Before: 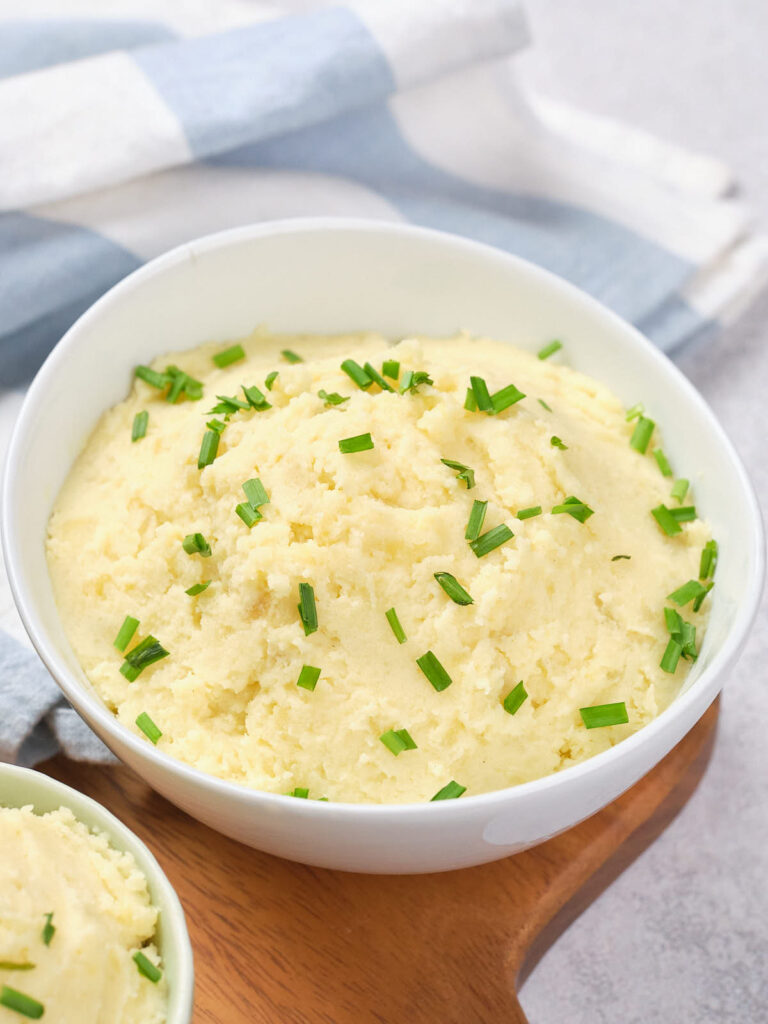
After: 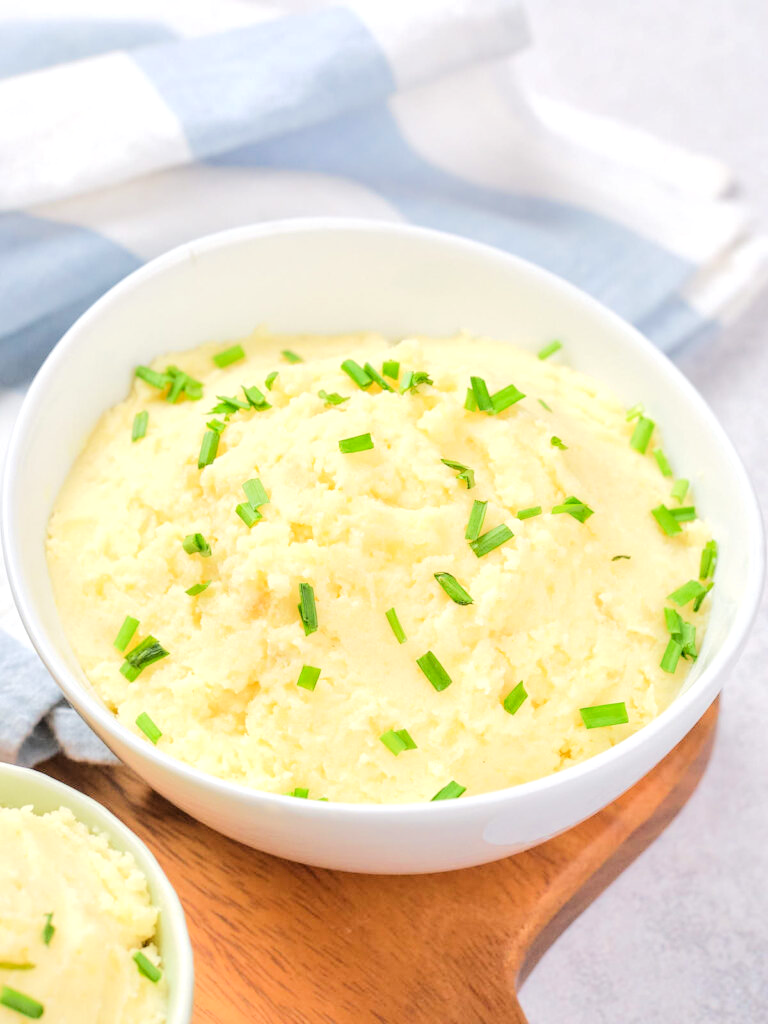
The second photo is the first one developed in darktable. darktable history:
tone equalizer: -7 EV 0.144 EV, -6 EV 0.581 EV, -5 EV 1.16 EV, -4 EV 1.36 EV, -3 EV 1.12 EV, -2 EV 0.6 EV, -1 EV 0.164 EV, edges refinement/feathering 500, mask exposure compensation -1.57 EV, preserve details no
local contrast: on, module defaults
